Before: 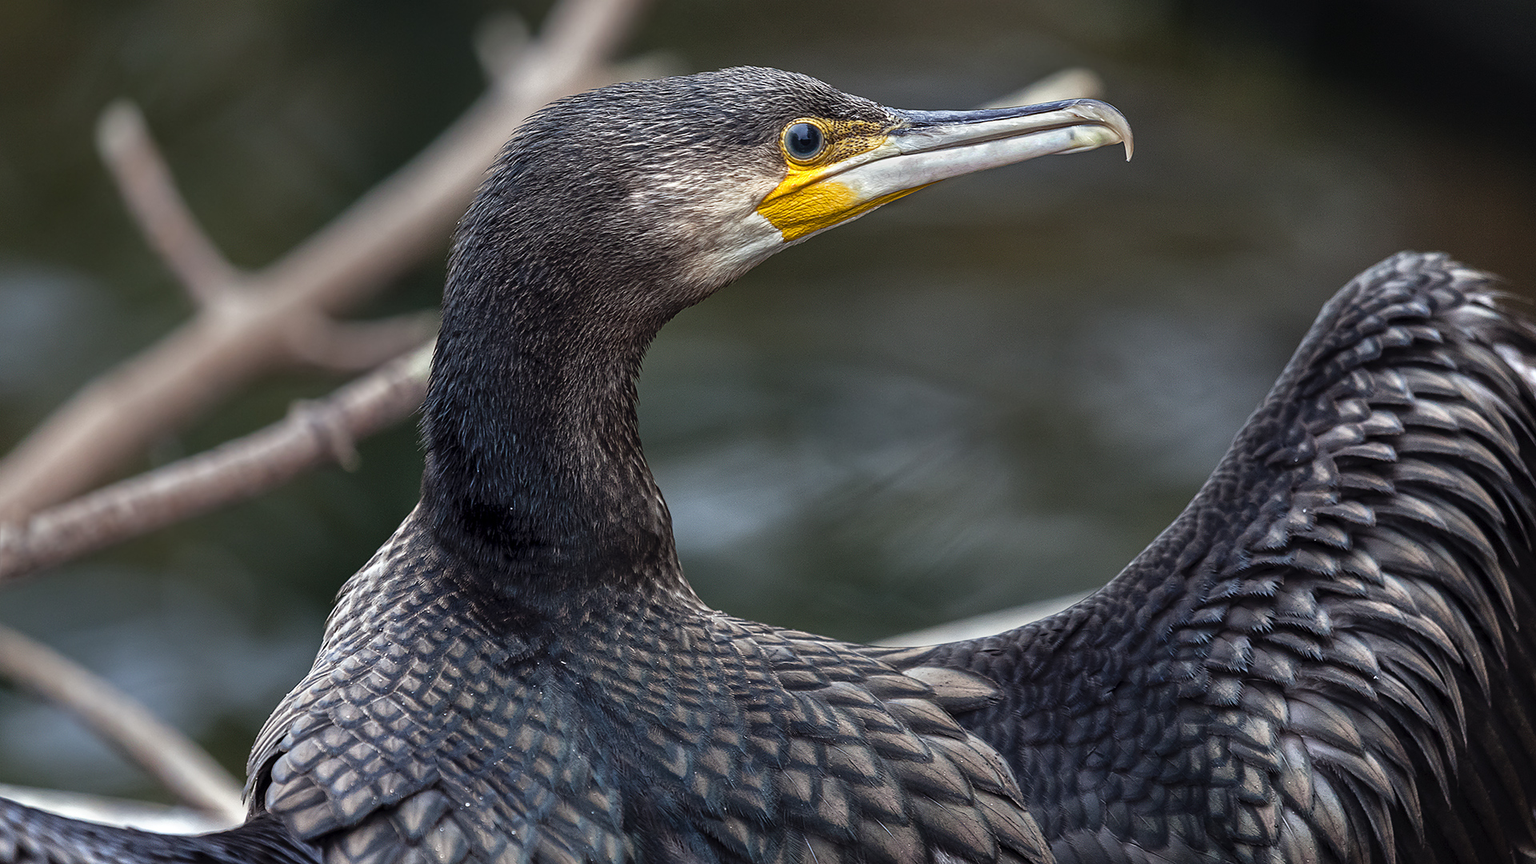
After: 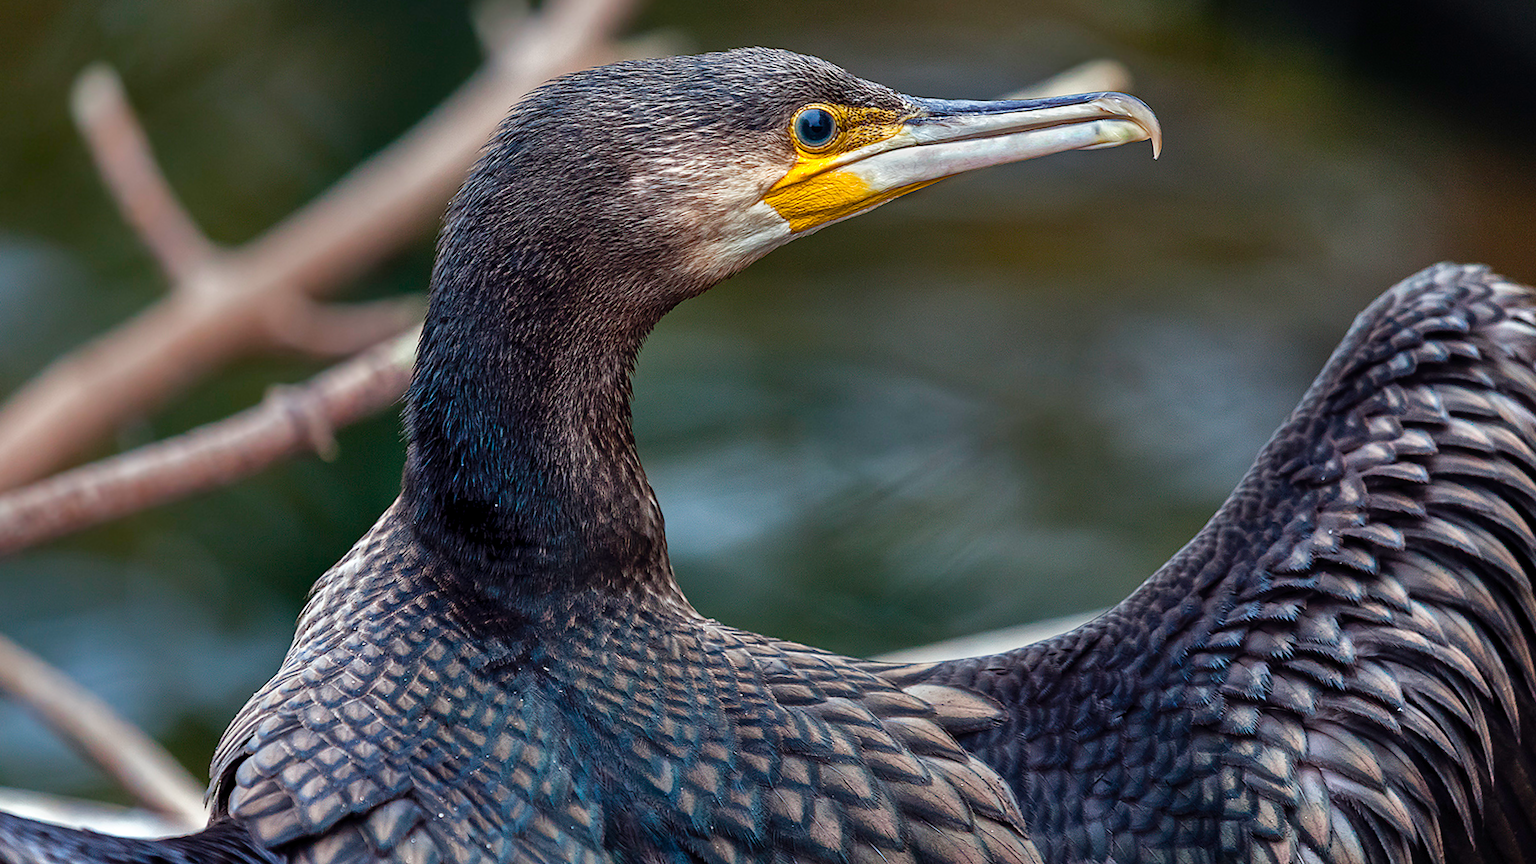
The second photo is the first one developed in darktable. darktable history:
shadows and highlights: shadows 36.29, highlights -28.04, soften with gaussian
color balance rgb: perceptual saturation grading › global saturation 38.945%, perceptual saturation grading › highlights -24.881%, perceptual saturation grading › mid-tones 35.696%, perceptual saturation grading › shadows 35.065%
crop and rotate: angle -1.68°
